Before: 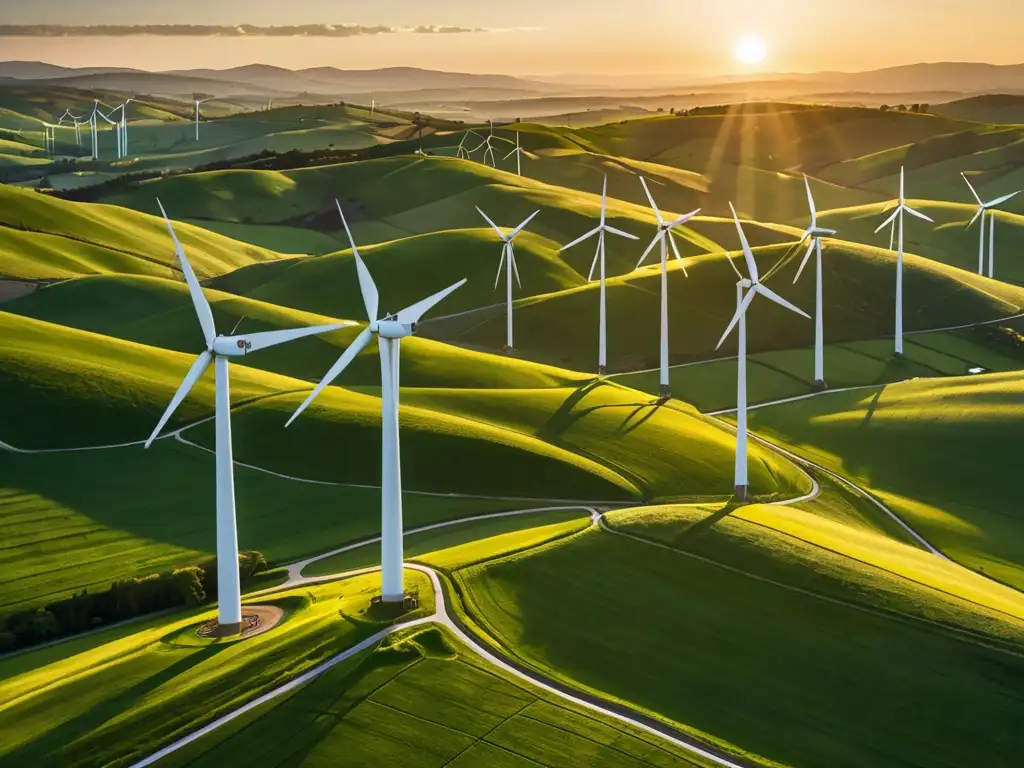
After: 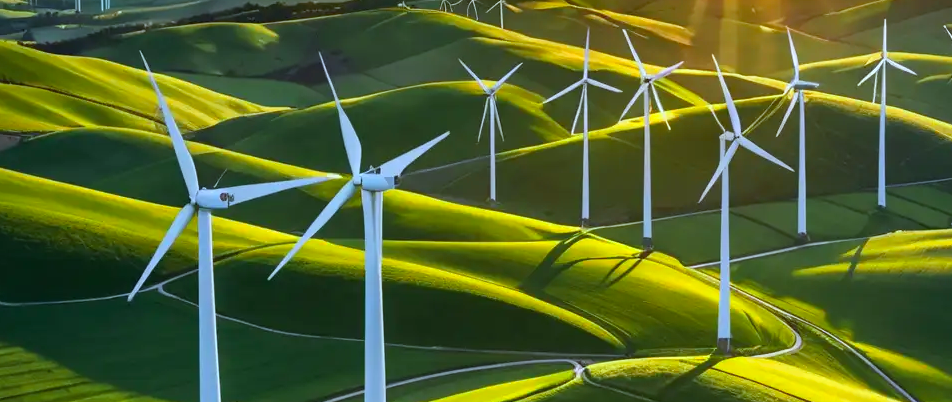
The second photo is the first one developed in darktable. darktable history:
color calibration: x 0.38, y 0.391, temperature 4086.74 K
color zones: curves: ch0 [(0.224, 0.526) (0.75, 0.5)]; ch1 [(0.055, 0.526) (0.224, 0.761) (0.377, 0.526) (0.75, 0.5)]
crop: left 1.744%, top 19.225%, right 5.069%, bottom 28.357%
